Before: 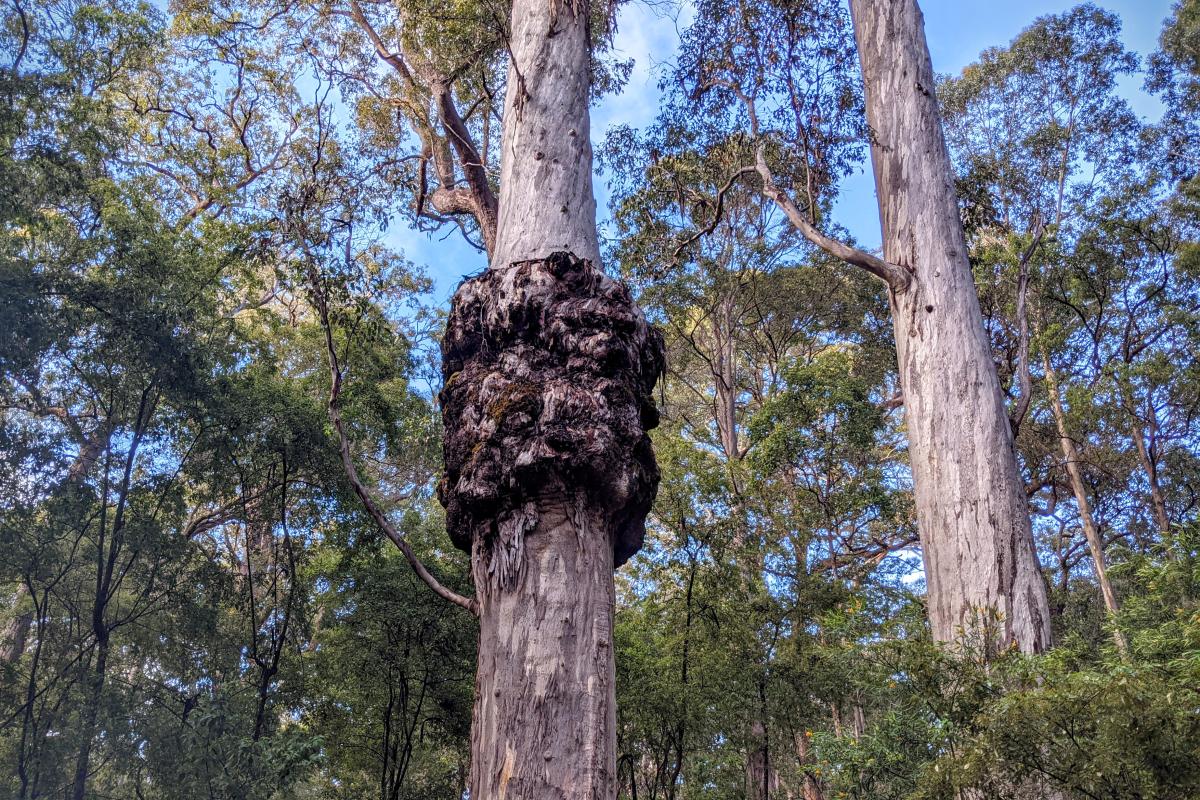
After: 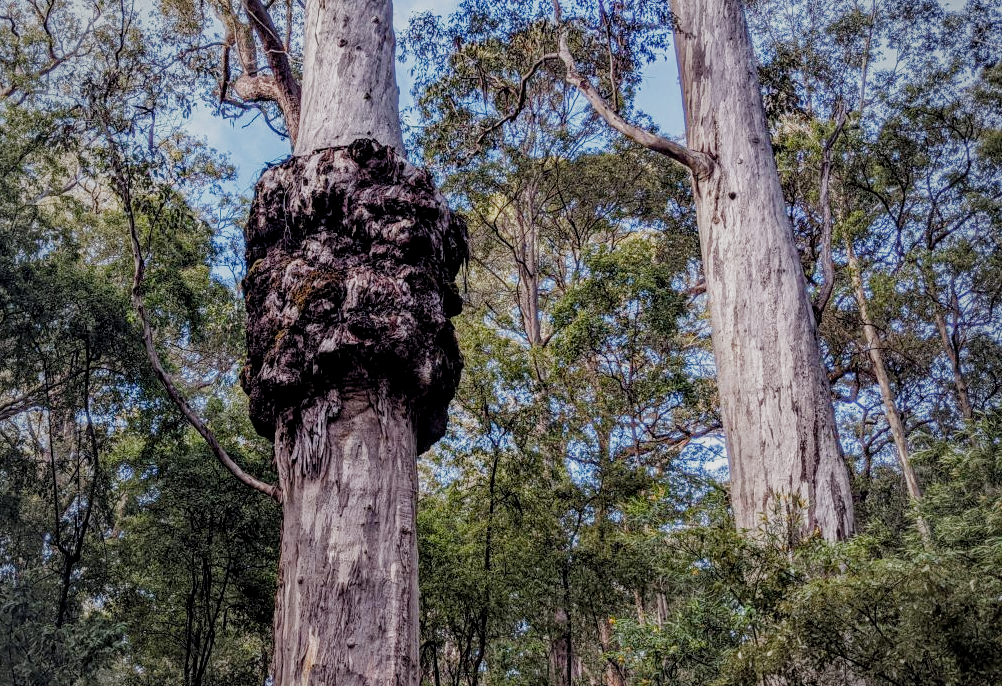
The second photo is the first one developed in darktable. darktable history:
local contrast: on, module defaults
crop: left 16.429%, top 14.214%
vignetting: fall-off start 69.33%, fall-off radius 29.39%, brightness -0.179, saturation -0.29, width/height ratio 0.994, shape 0.862
filmic rgb: black relative exposure -8.12 EV, white relative exposure 3.76 EV, hardness 4.45, add noise in highlights 0.001, preserve chrominance no, color science v3 (2019), use custom middle-gray values true, contrast in highlights soft
